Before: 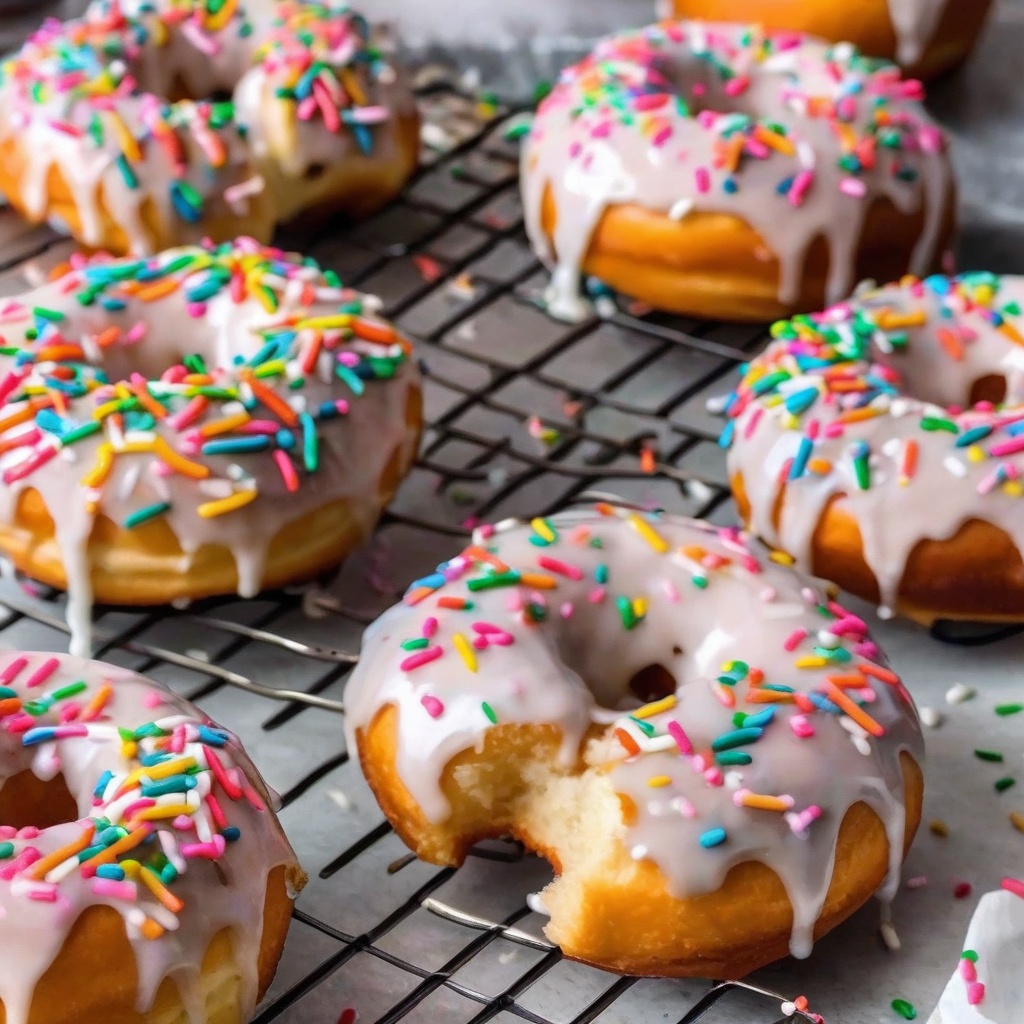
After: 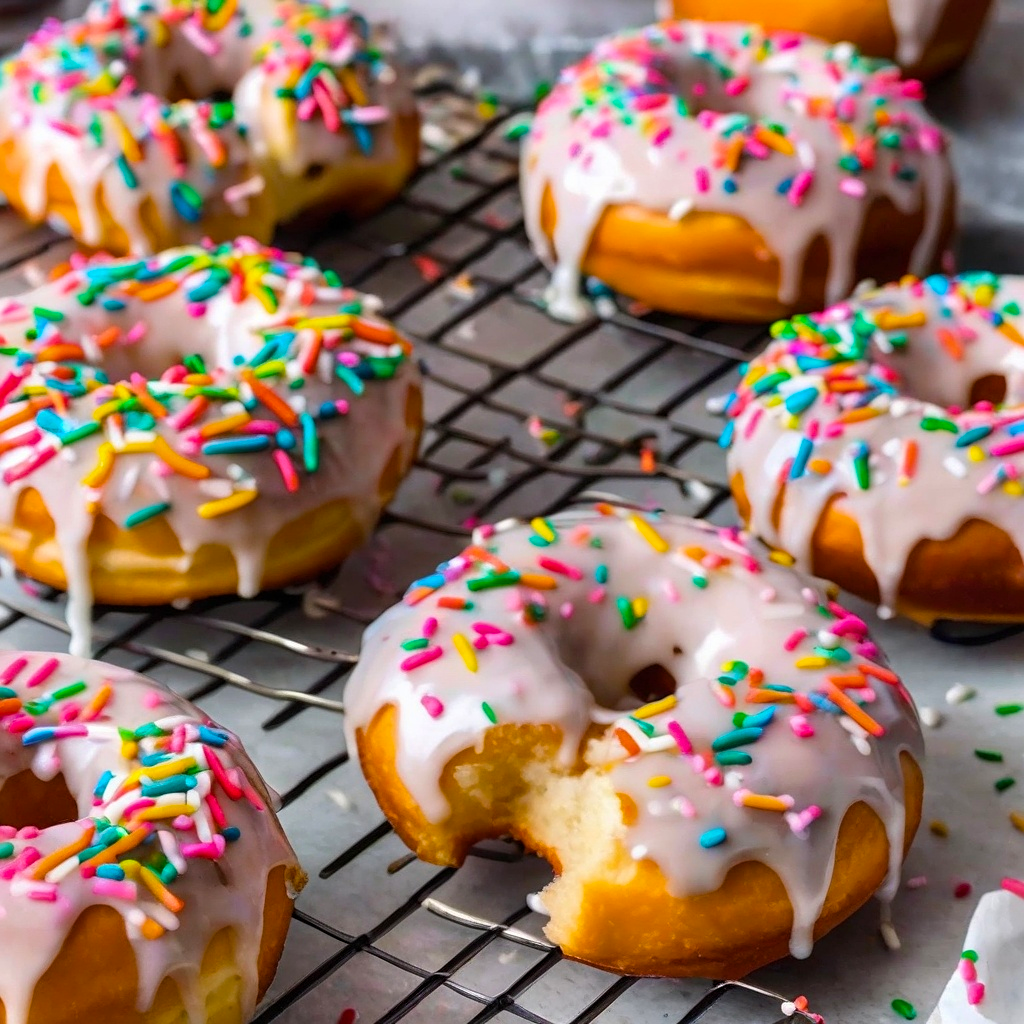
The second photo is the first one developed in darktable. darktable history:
sharpen: amount 0.209
color balance rgb: power › hue 60.11°, perceptual saturation grading › global saturation 18.026%, global vibrance 20%
